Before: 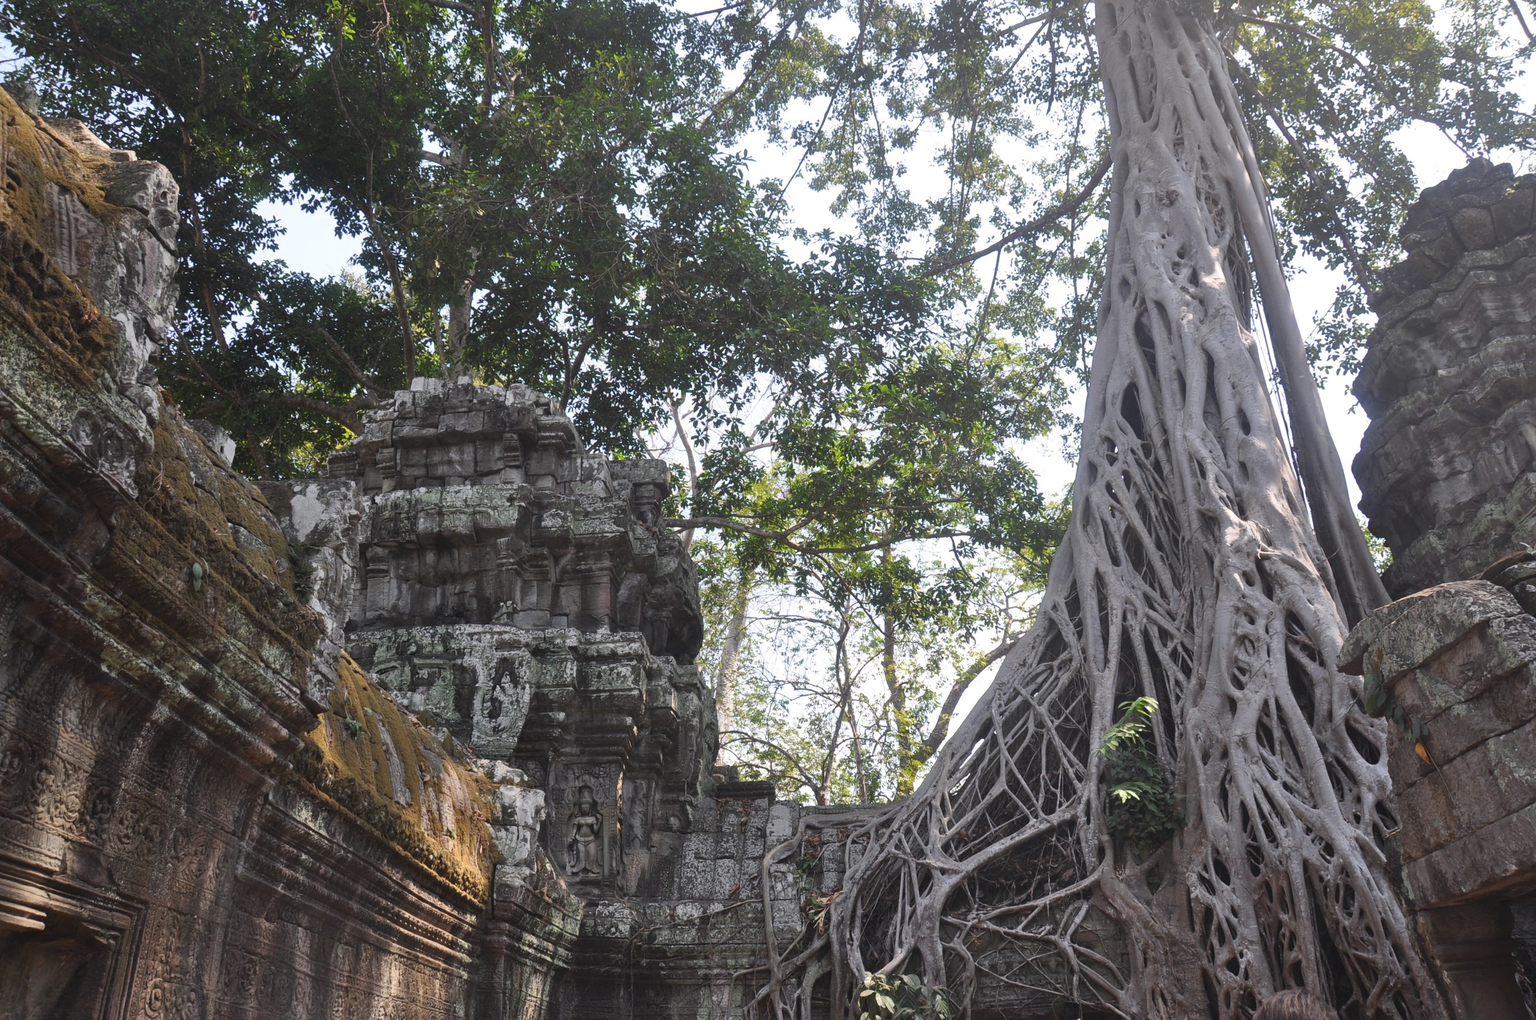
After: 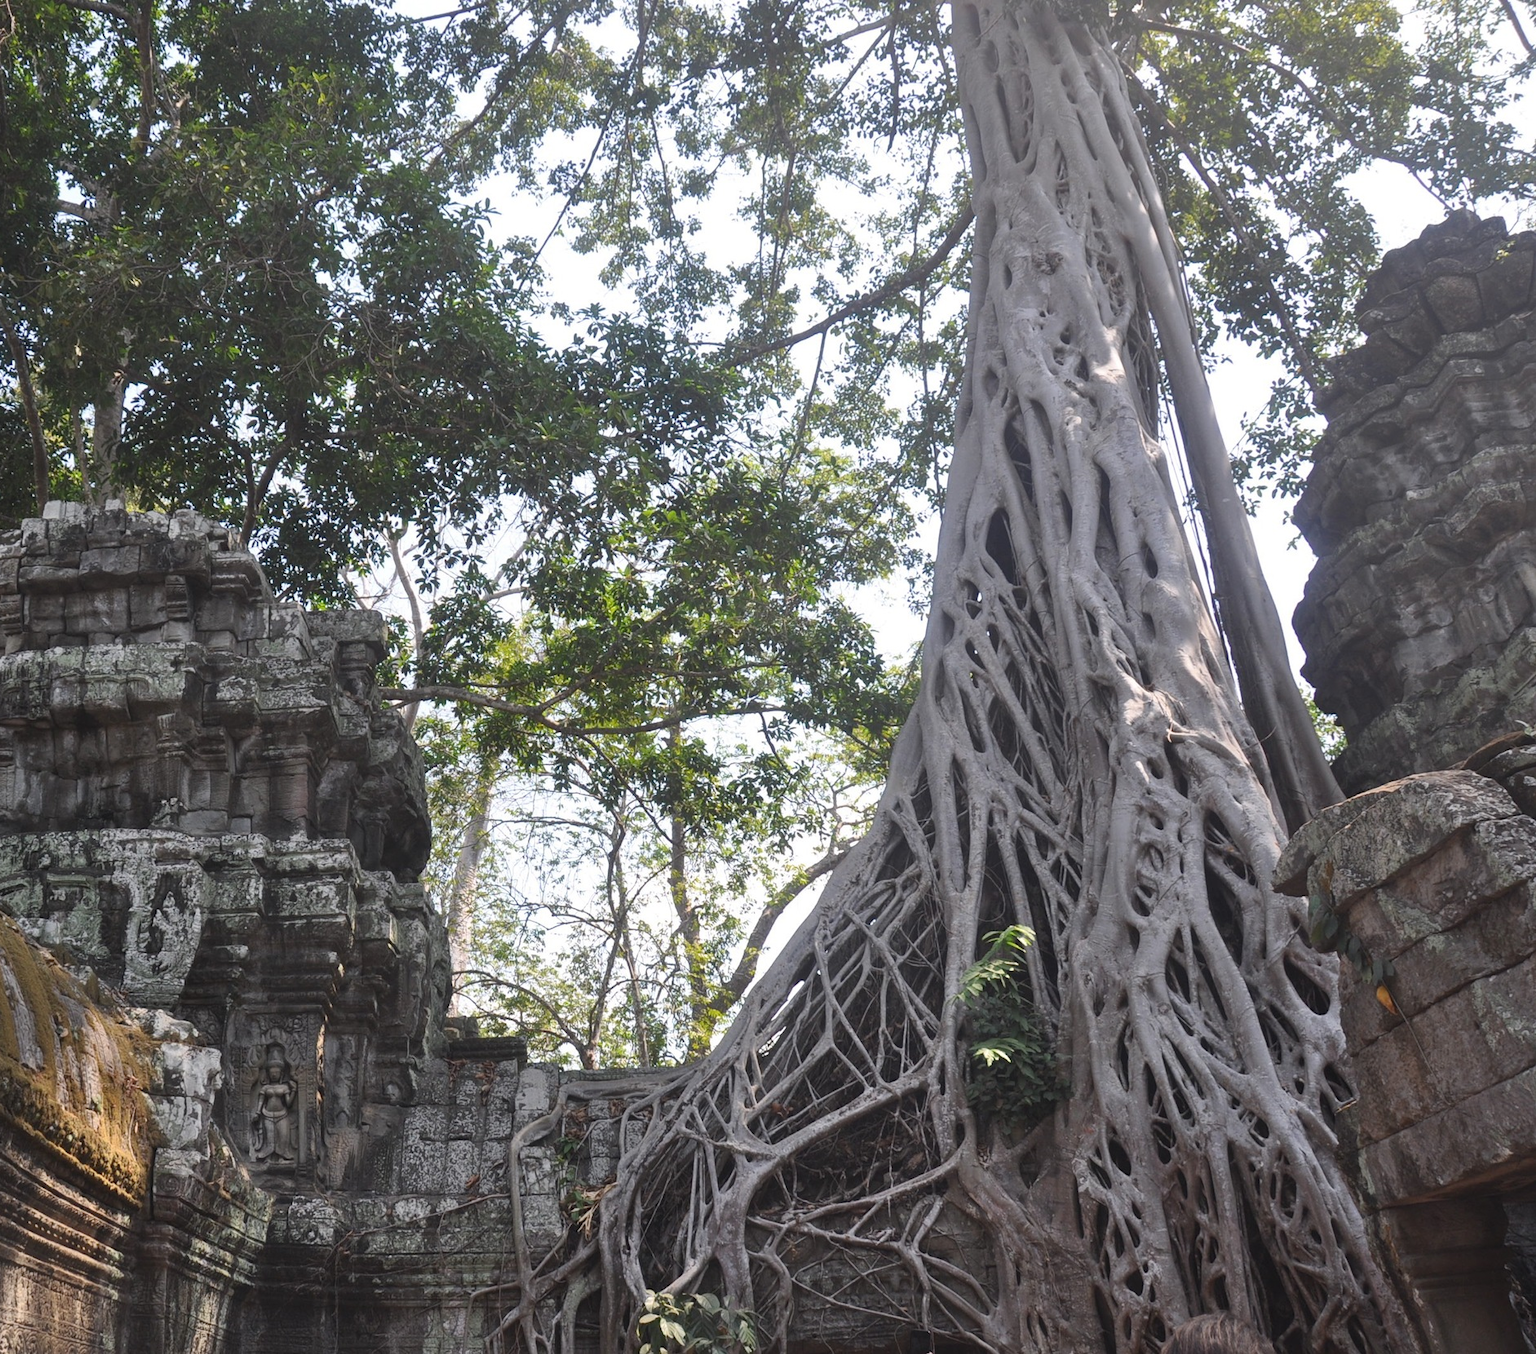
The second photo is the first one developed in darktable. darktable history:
crop and rotate: left 24.647%
